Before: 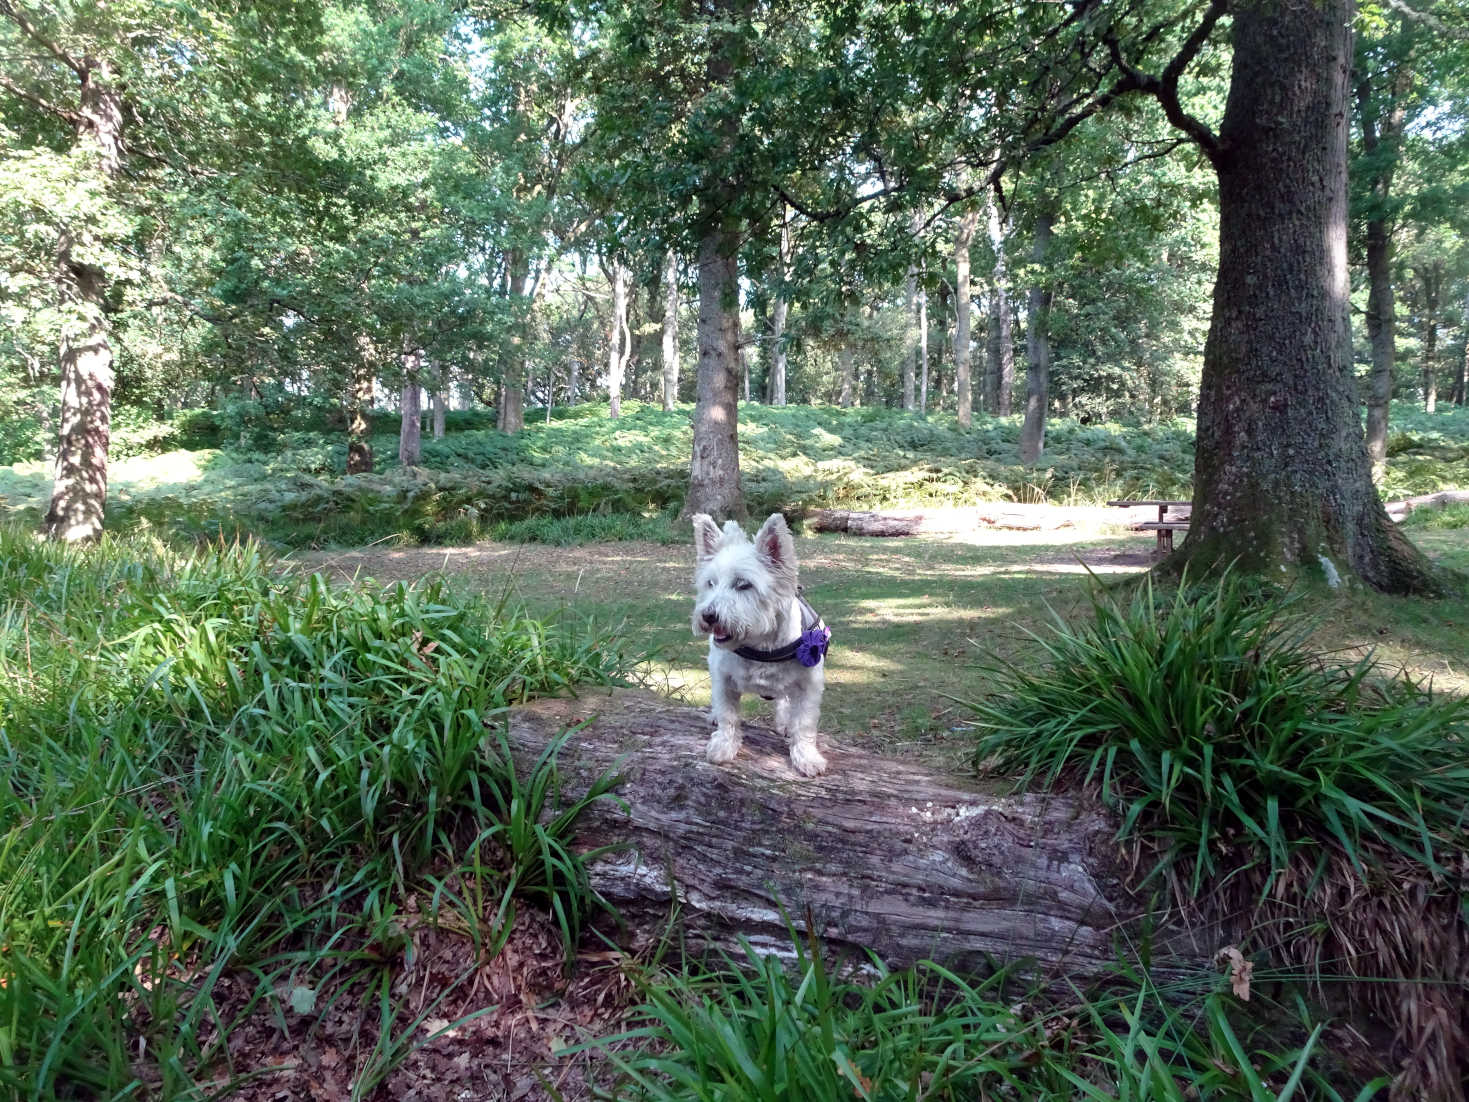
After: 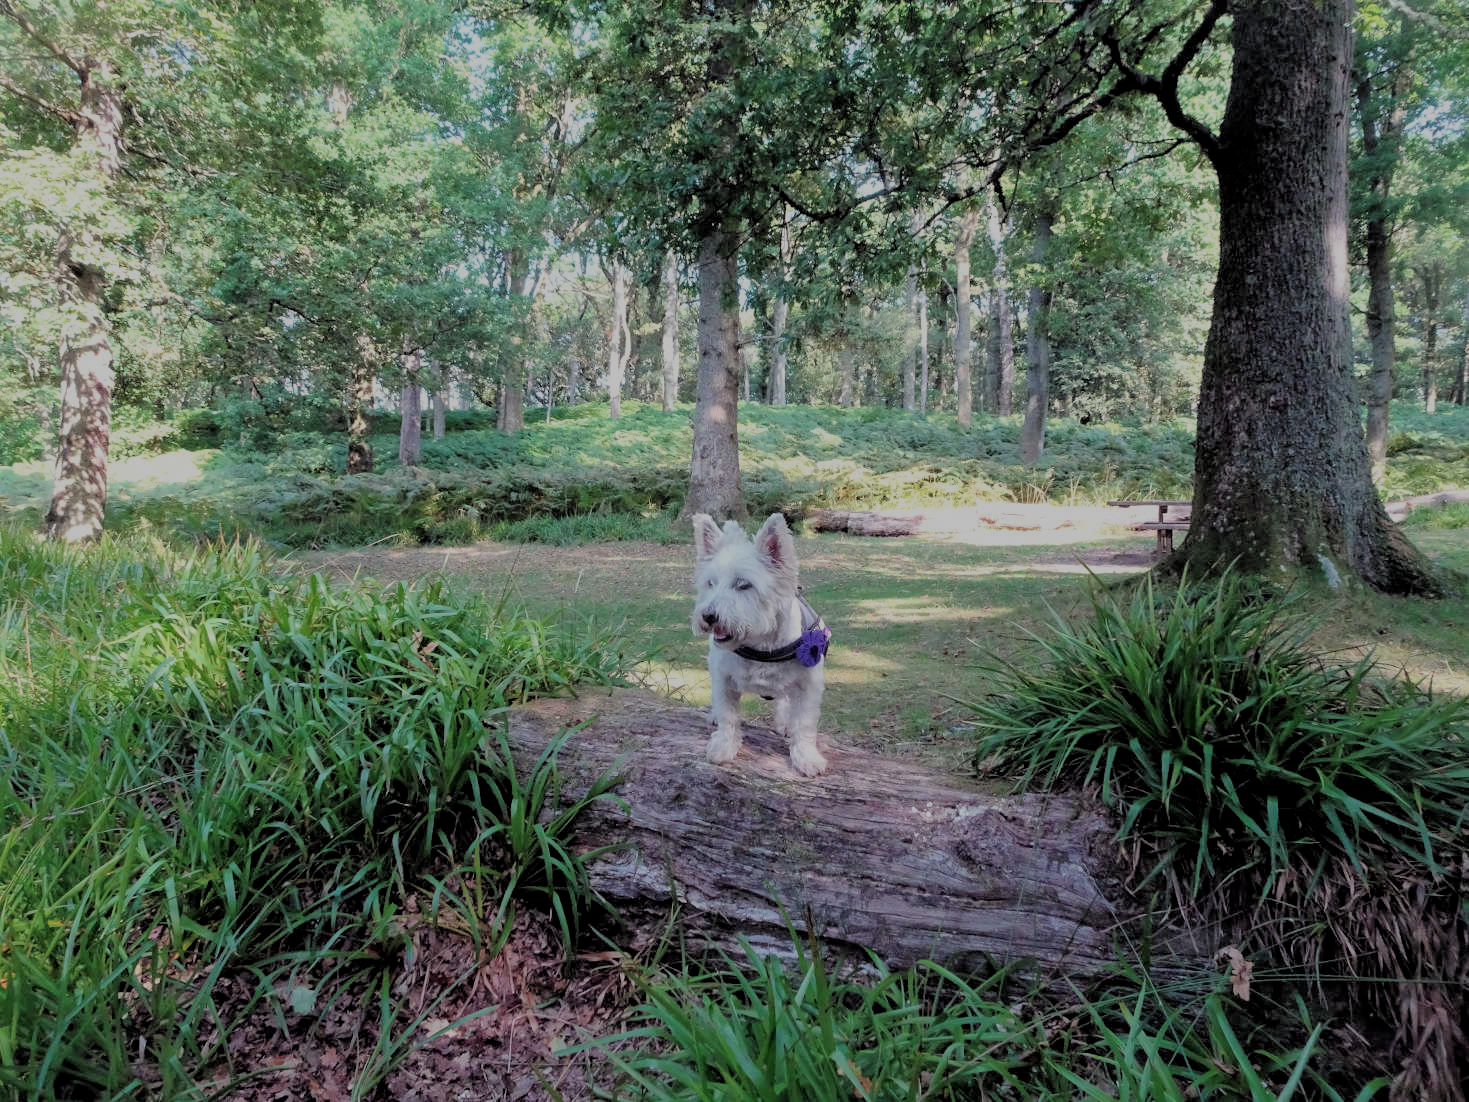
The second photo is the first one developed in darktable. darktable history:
filmic rgb: middle gray luminance 3.68%, black relative exposure -6.03 EV, white relative exposure 6.35 EV, threshold 2.96 EV, dynamic range scaling 22.16%, target black luminance 0%, hardness 2.33, latitude 45.55%, contrast 0.778, highlights saturation mix 99.55%, shadows ↔ highlights balance 0.038%, enable highlight reconstruction true
